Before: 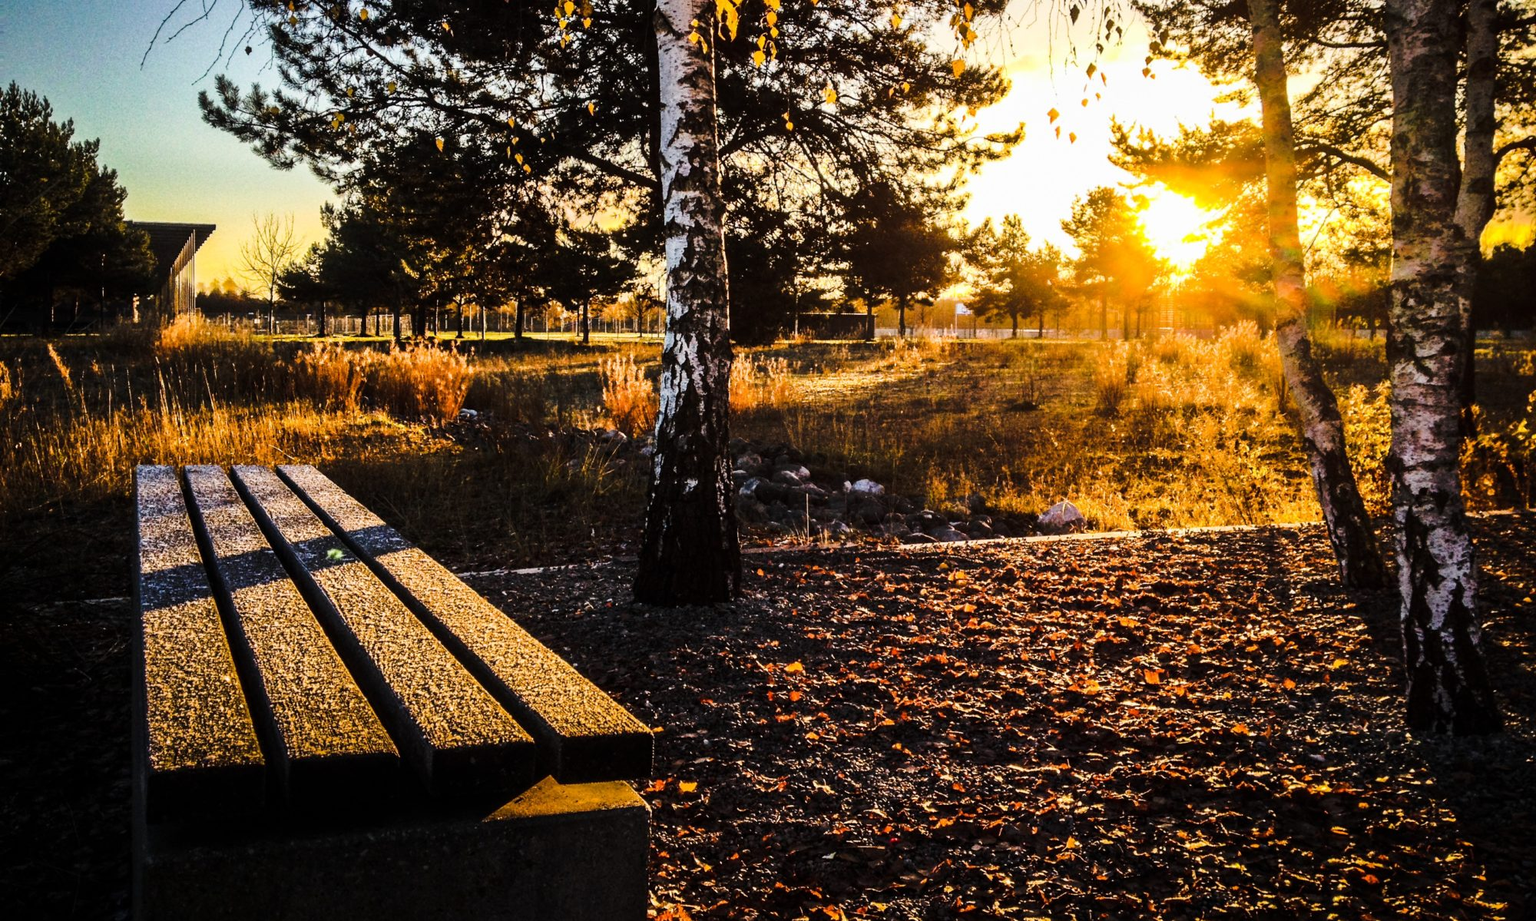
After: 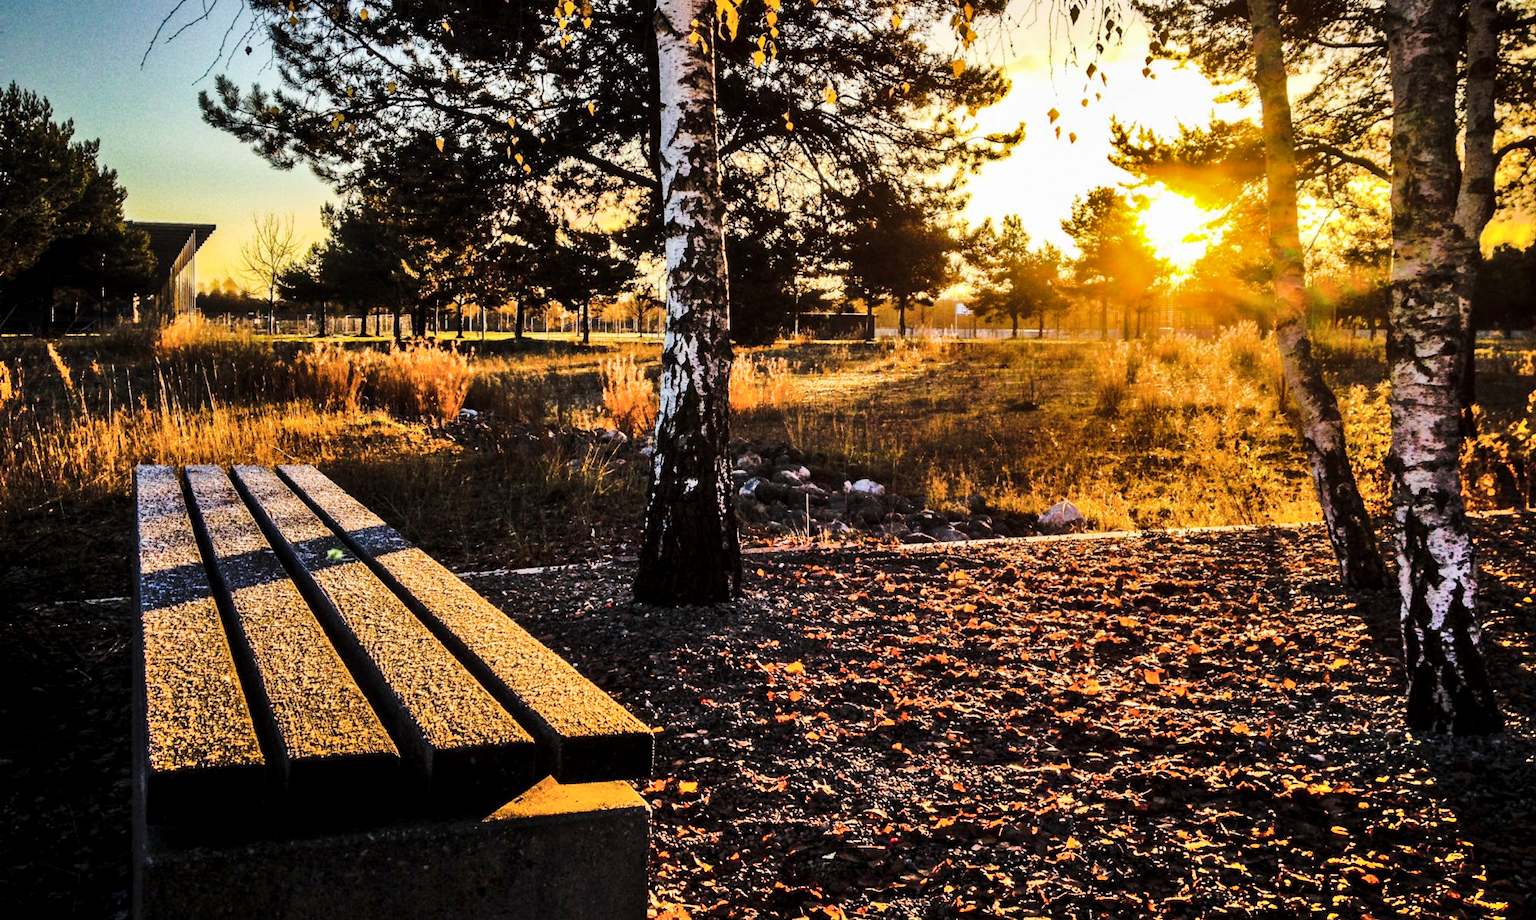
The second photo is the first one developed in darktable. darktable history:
color balance rgb: on, module defaults
exposure: black level correction 0.001, compensate highlight preservation false
shadows and highlights: shadows 60, soften with gaussian
